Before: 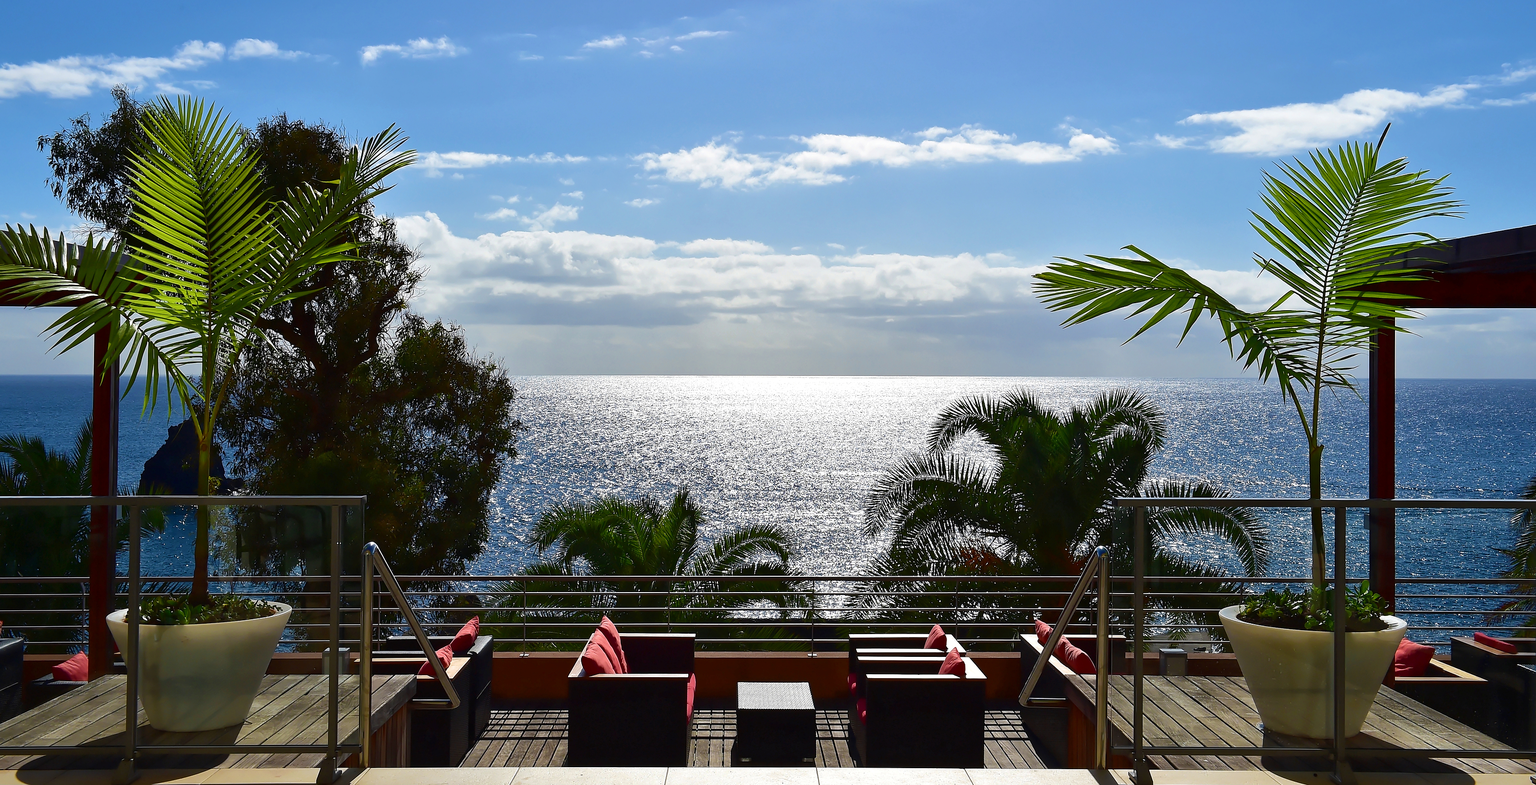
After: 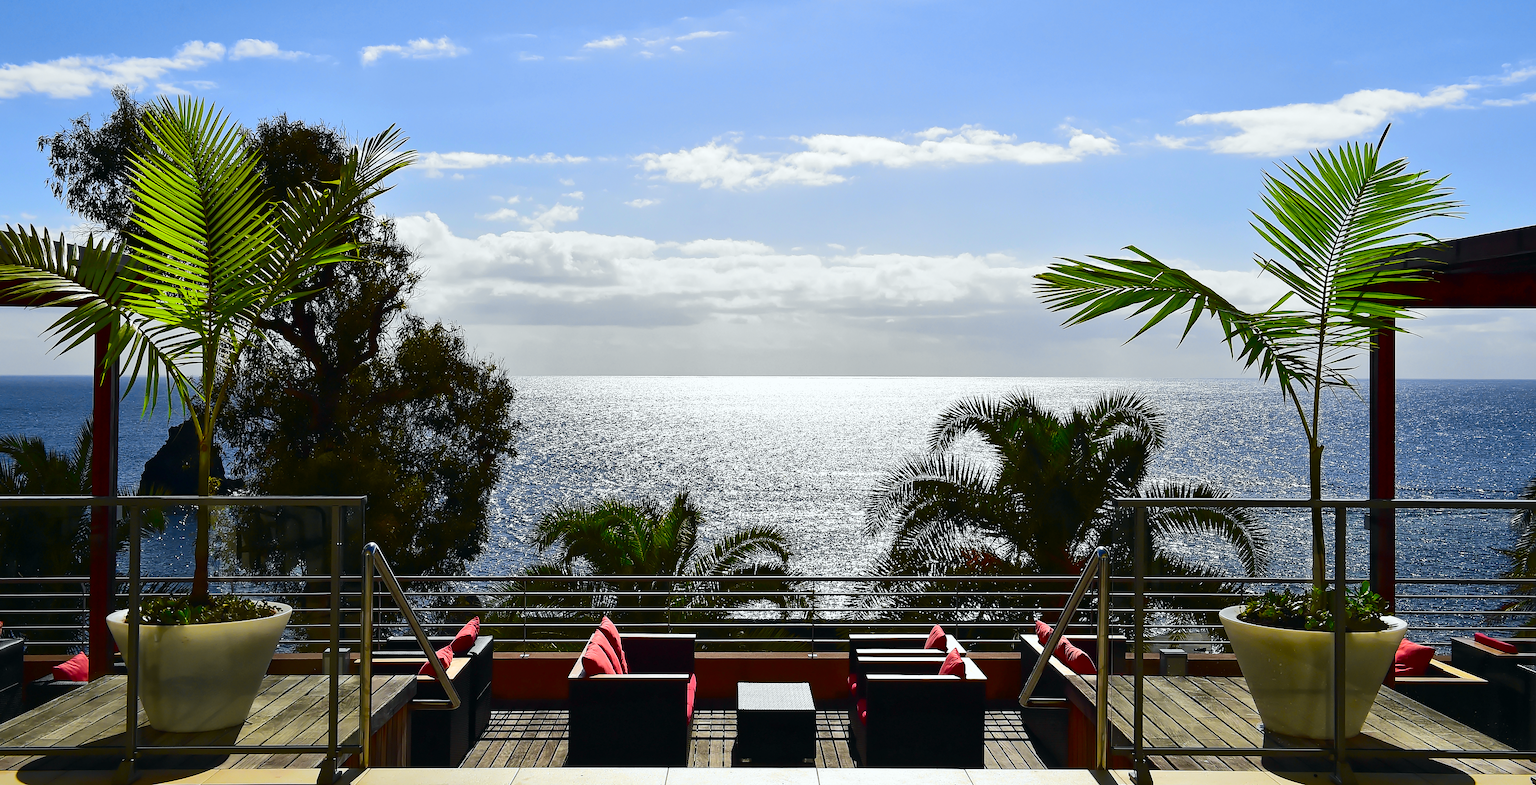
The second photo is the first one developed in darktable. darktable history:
tone curve: curves: ch0 [(0, 0) (0.071, 0.06) (0.253, 0.242) (0.437, 0.498) (0.55, 0.644) (0.657, 0.749) (0.823, 0.876) (1, 0.99)]; ch1 [(0, 0) (0.346, 0.307) (0.408, 0.369) (0.453, 0.457) (0.476, 0.489) (0.502, 0.493) (0.521, 0.515) (0.537, 0.531) (0.612, 0.641) (0.676, 0.728) (1, 1)]; ch2 [(0, 0) (0.346, 0.34) (0.434, 0.46) (0.485, 0.494) (0.5, 0.494) (0.511, 0.504) (0.537, 0.551) (0.579, 0.599) (0.625, 0.686) (1, 1)], color space Lab, independent channels, preserve colors none
